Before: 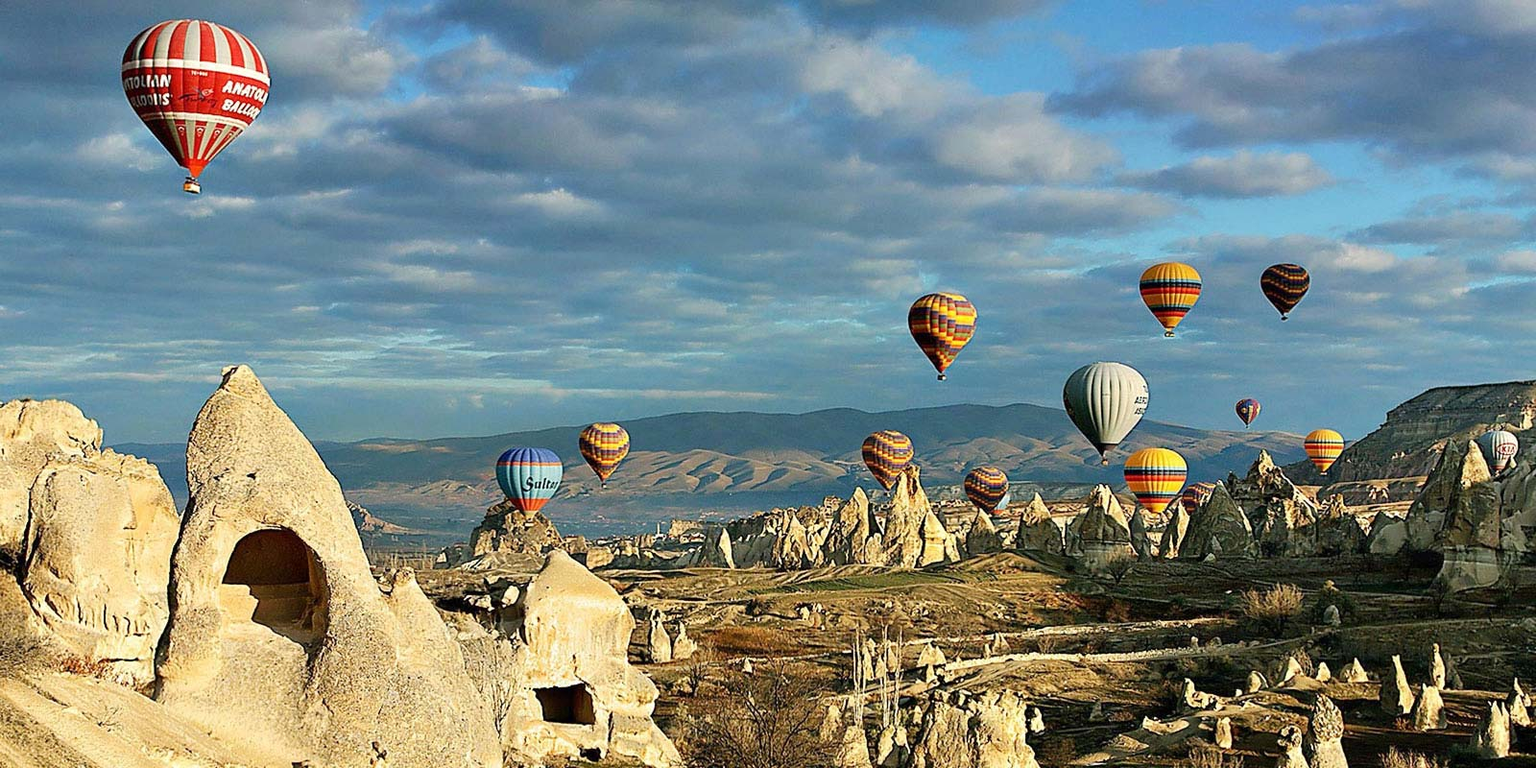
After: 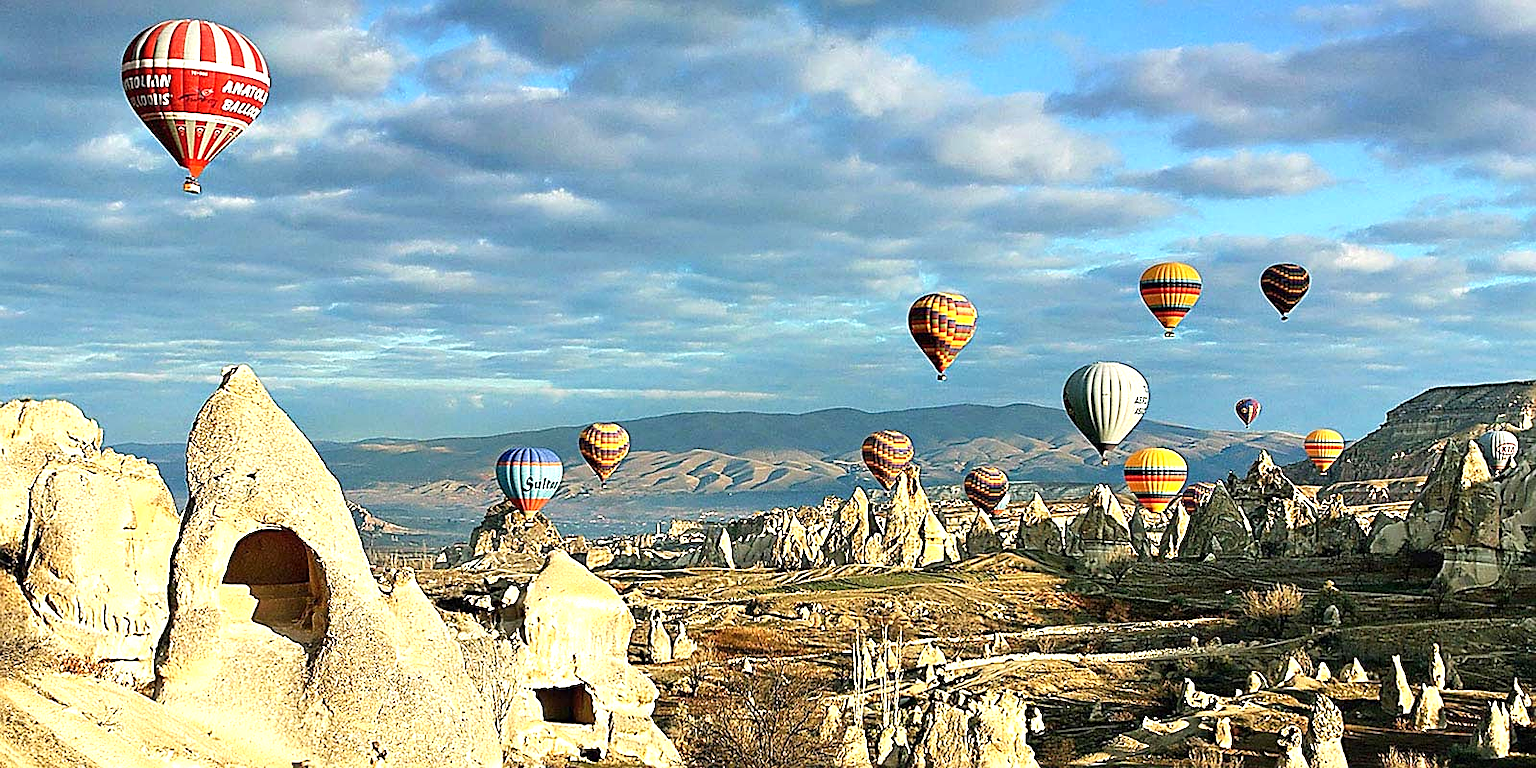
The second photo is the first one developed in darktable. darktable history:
sharpen: amount 0.55
exposure: black level correction 0, exposure 0.7 EV, compensate exposure bias true, compensate highlight preservation false
tone equalizer: on, module defaults
